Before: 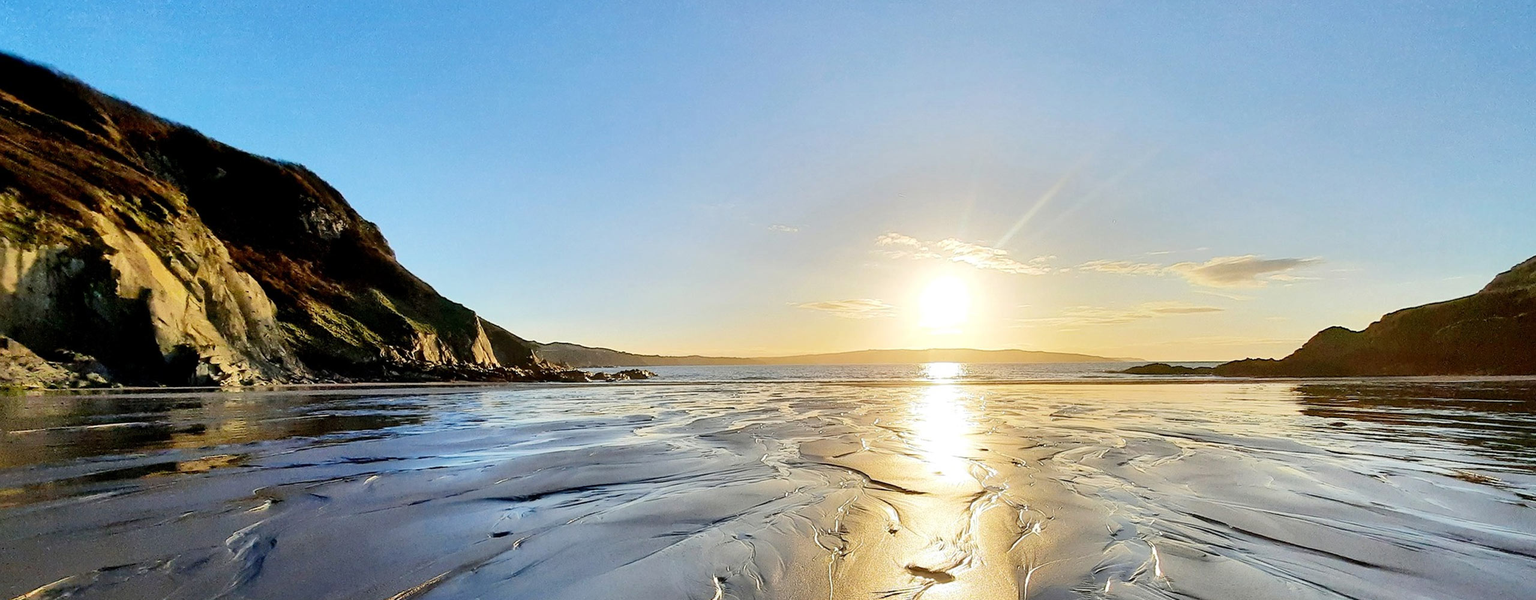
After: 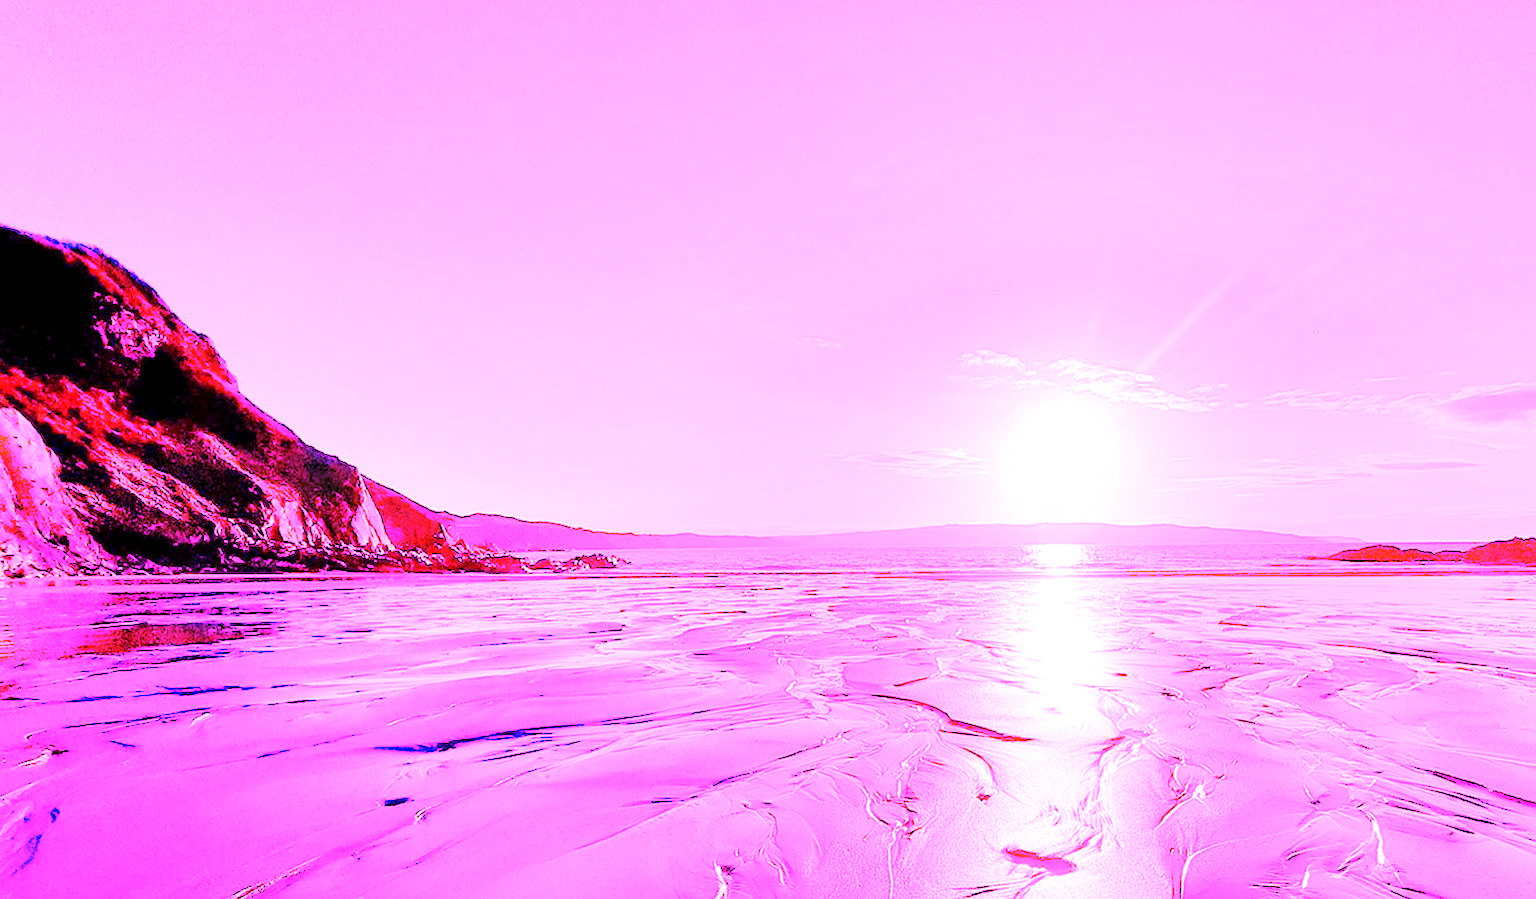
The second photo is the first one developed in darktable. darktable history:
crop and rotate: left 15.446%, right 17.836%
white balance: red 8, blue 8
